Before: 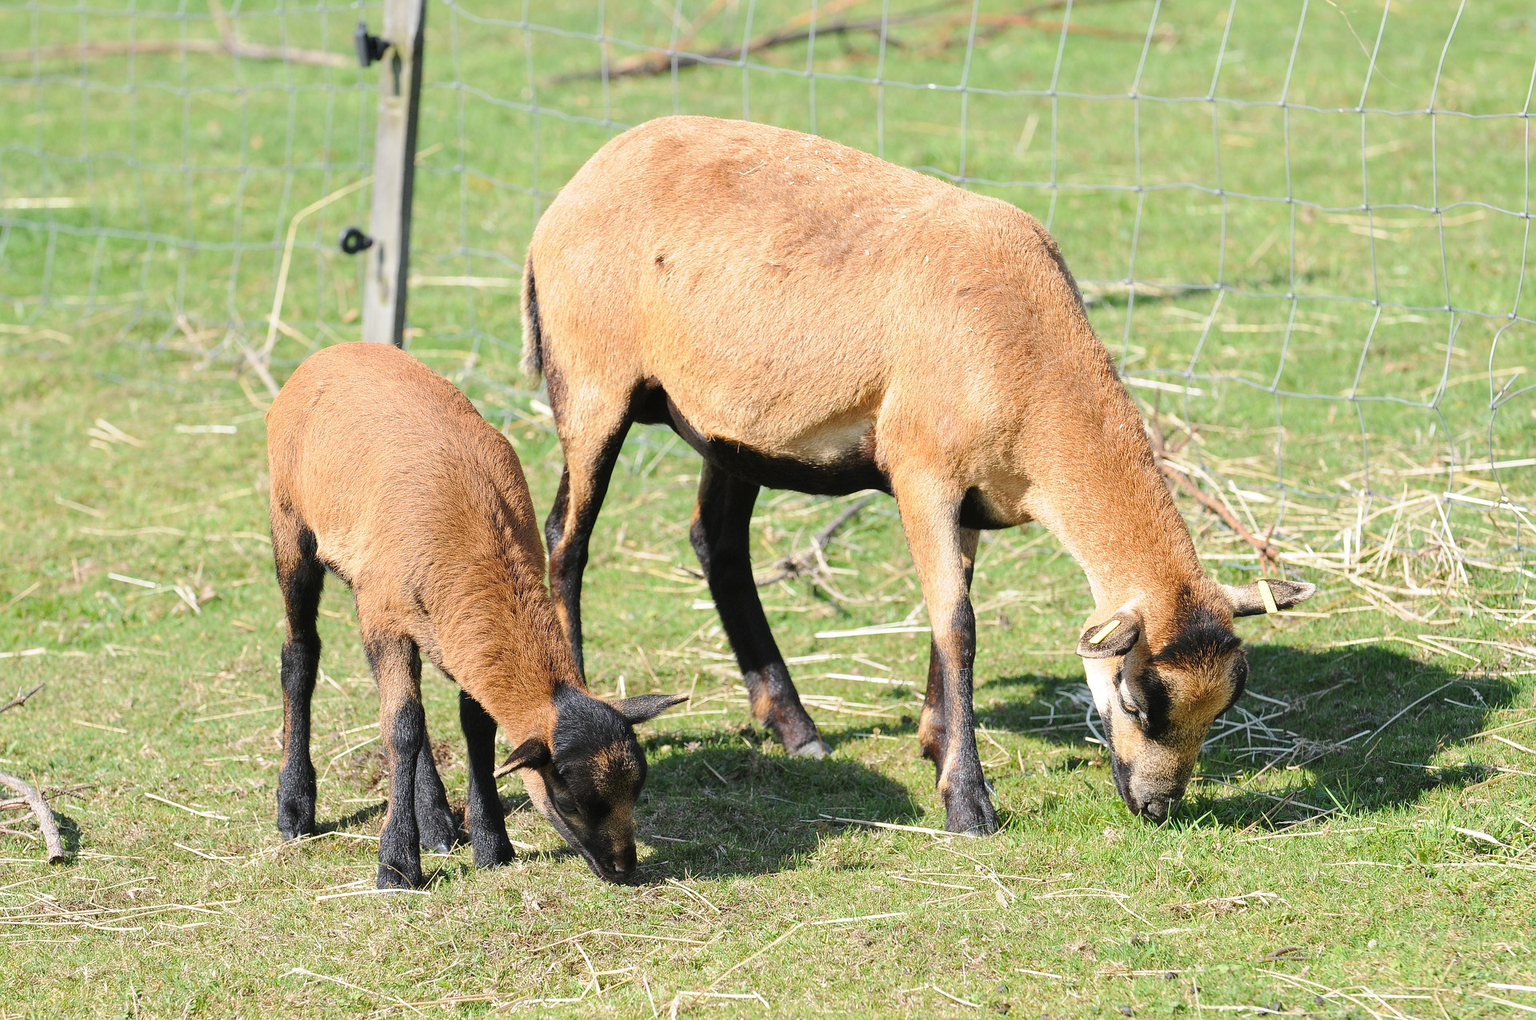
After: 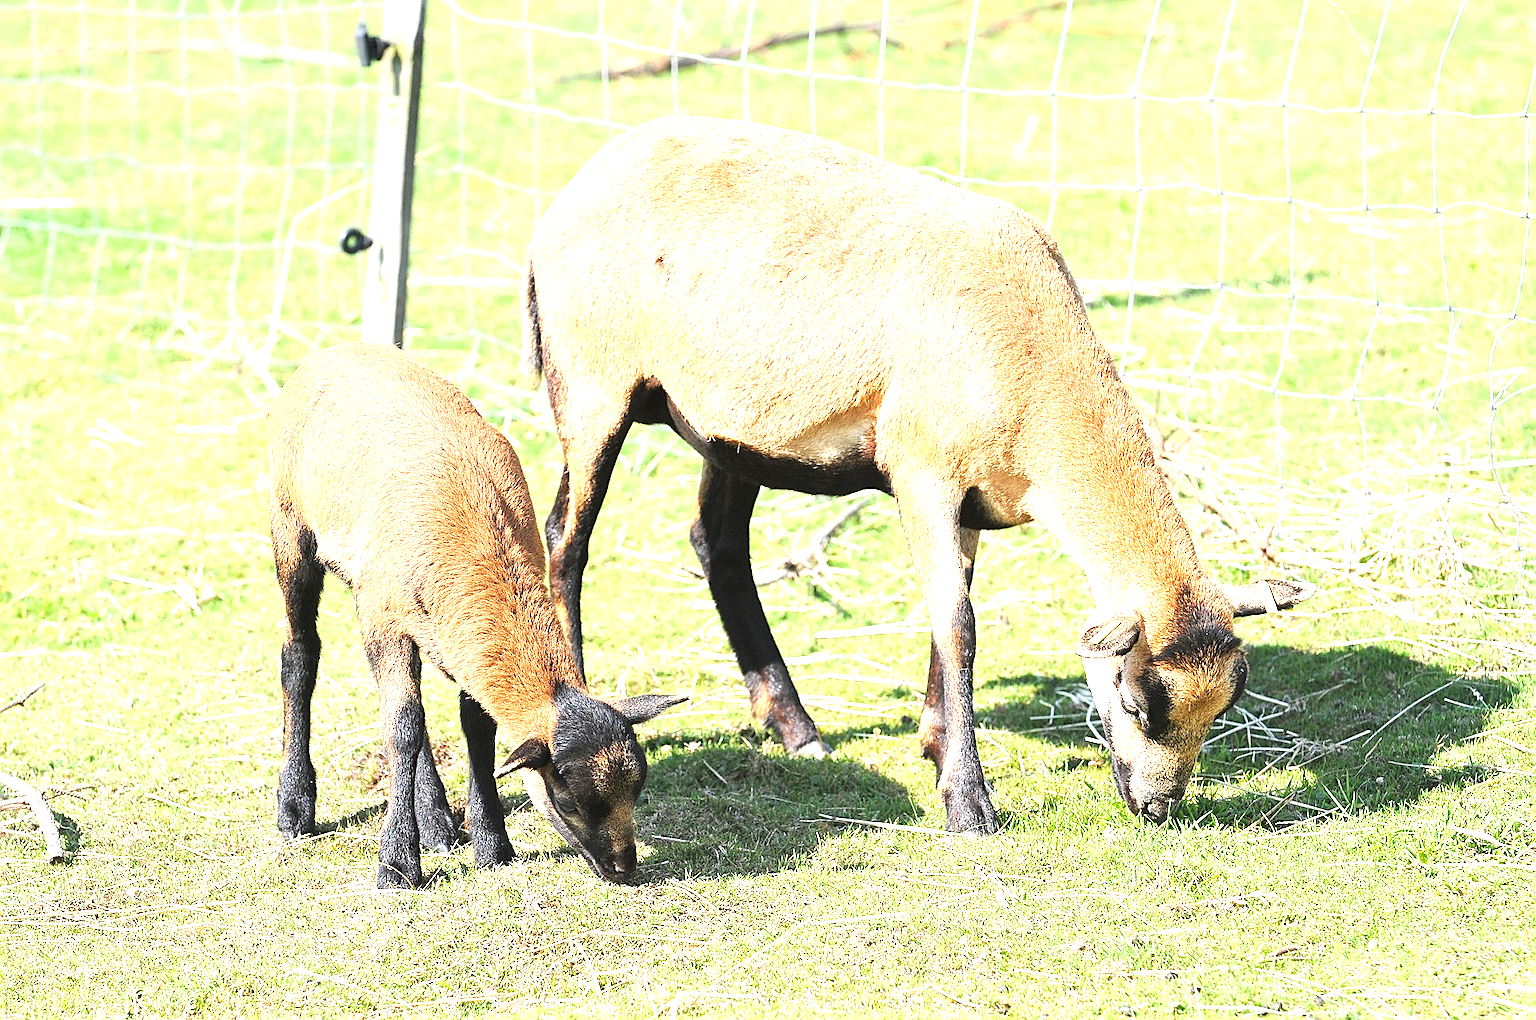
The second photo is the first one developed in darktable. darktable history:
sharpen: on, module defaults
exposure: black level correction 0, exposure 1.3 EV, compensate exposure bias true, compensate highlight preservation false
